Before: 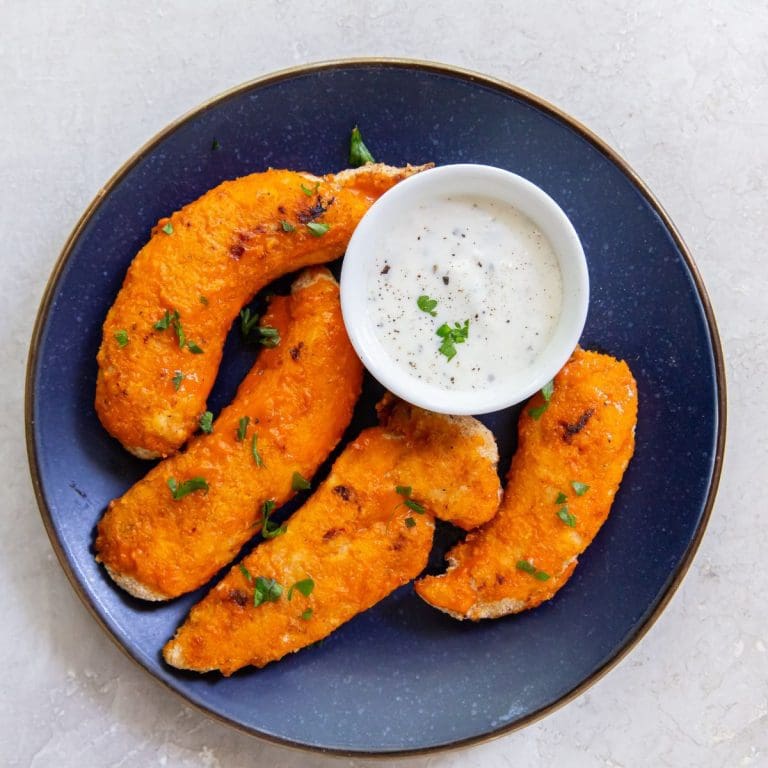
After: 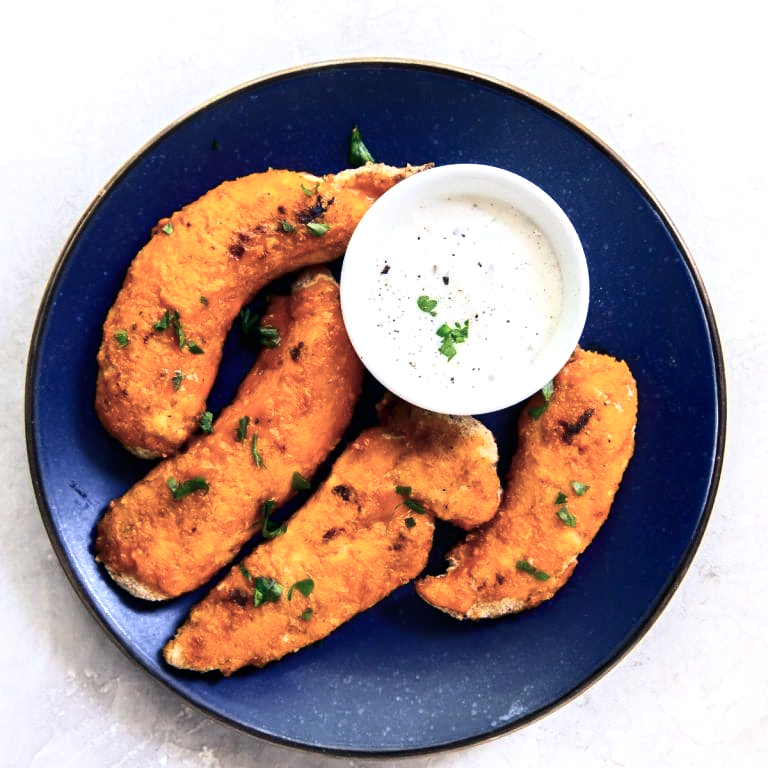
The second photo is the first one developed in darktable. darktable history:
color balance rgb: shadows lift › luminance -40.756%, shadows lift › chroma 14.317%, shadows lift › hue 259.76°, perceptual saturation grading › global saturation -32.55%, perceptual brilliance grading › global brilliance 14.326%, perceptual brilliance grading › shadows -34.589%
contrast brightness saturation: contrast 0.185, saturation 0.31
shadows and highlights: shadows -68.71, highlights 35.3, soften with gaussian
